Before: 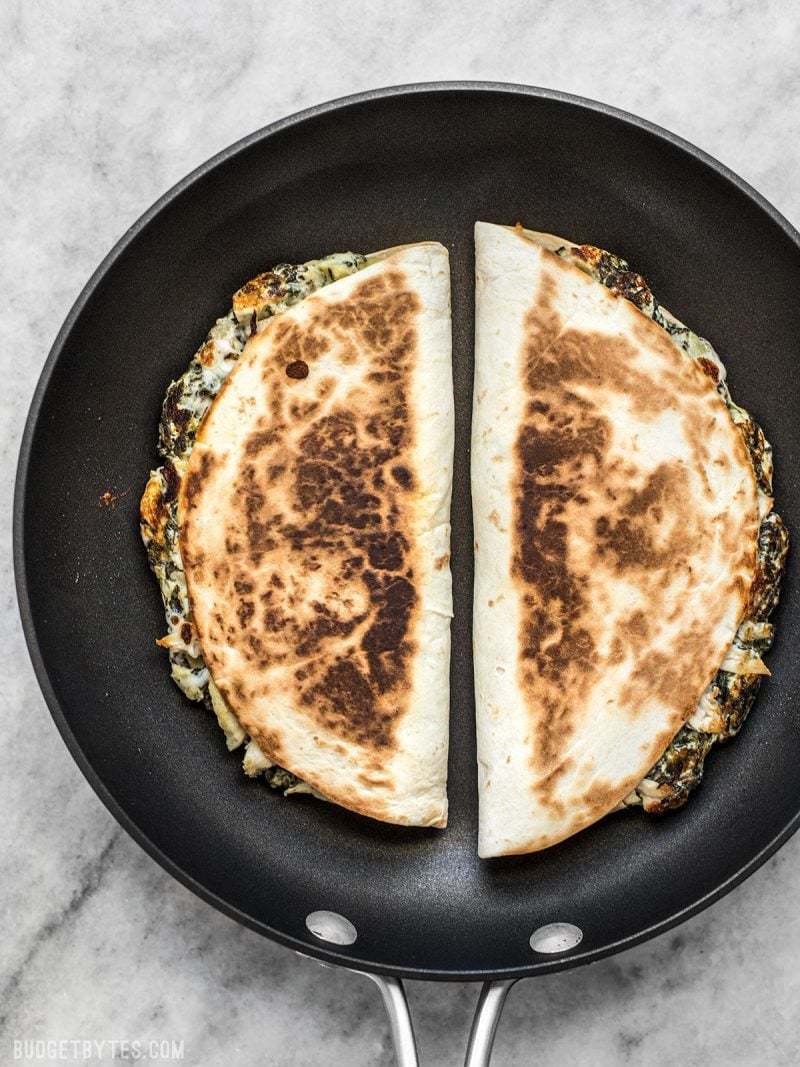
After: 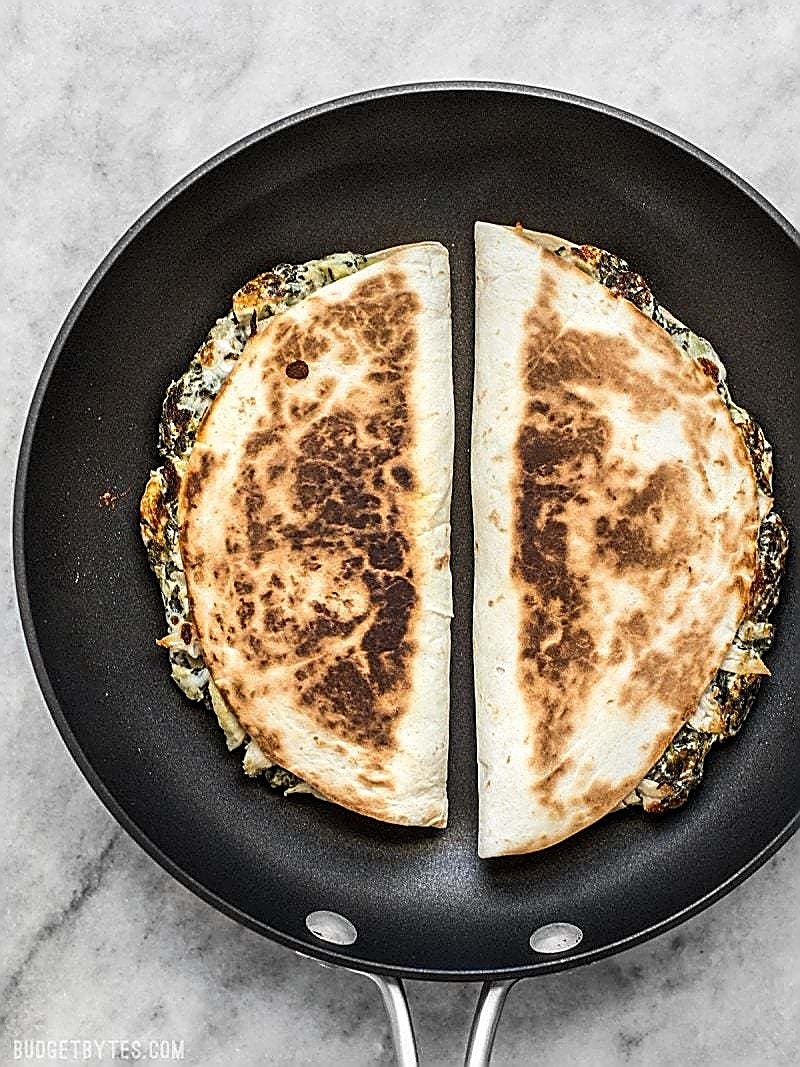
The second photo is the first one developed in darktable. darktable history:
sharpen: radius 1.712, amount 1.286
